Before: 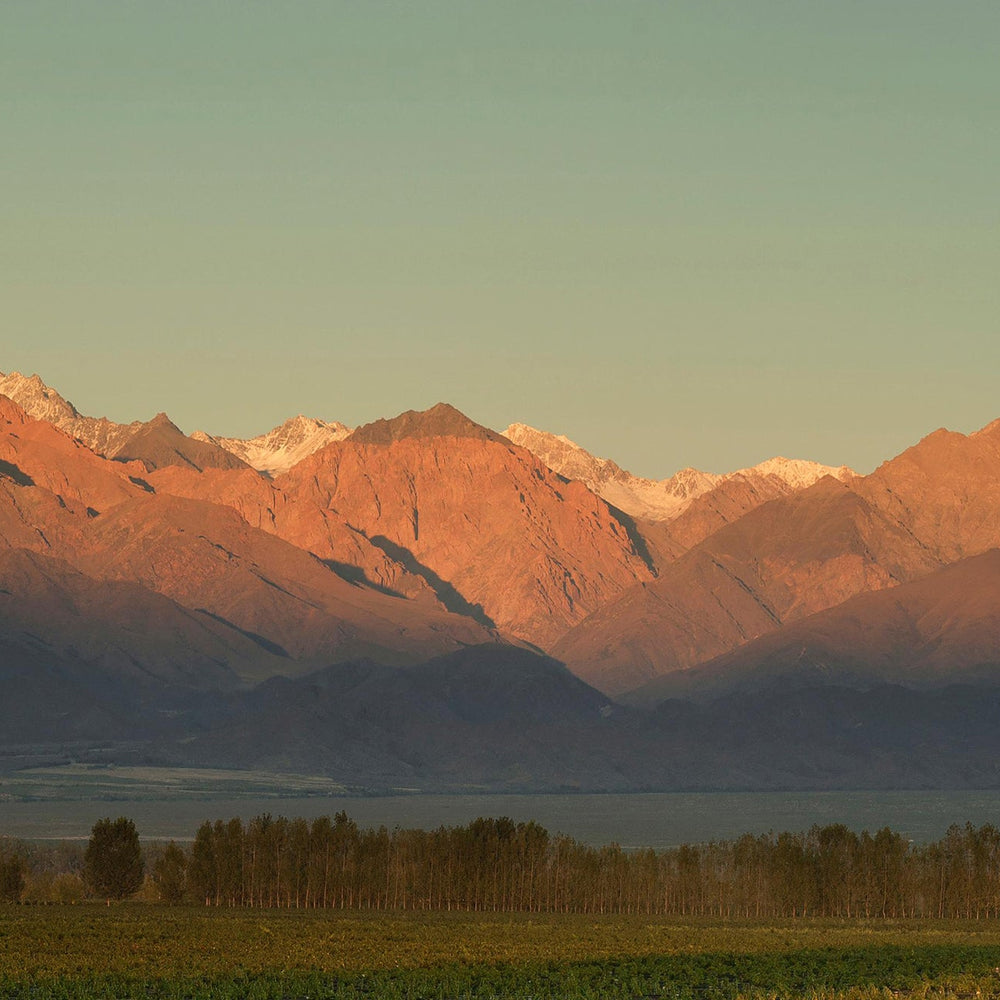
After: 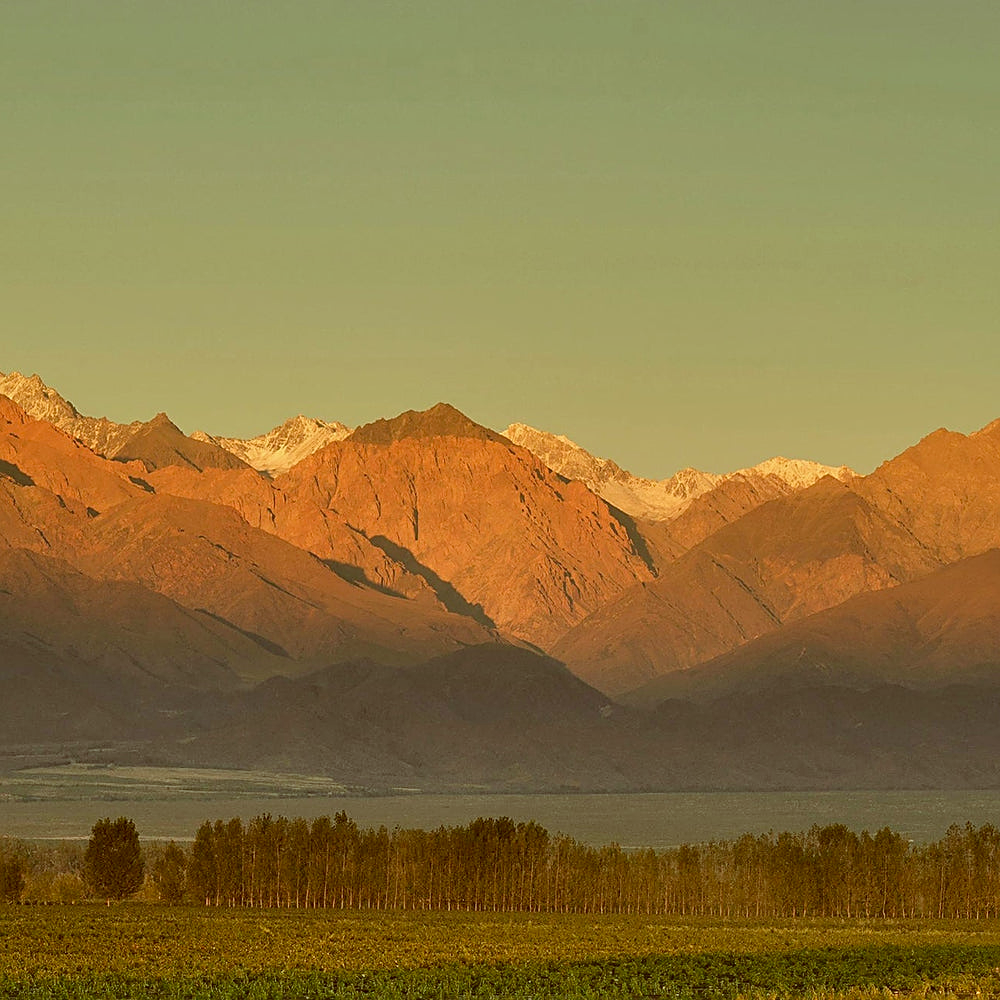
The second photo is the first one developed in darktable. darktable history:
sharpen: on, module defaults
color correction: highlights a* -6.15, highlights b* 9.21, shadows a* 10.35, shadows b* 23.52
shadows and highlights: shadows 58.9, soften with gaussian
tone equalizer: edges refinement/feathering 500, mask exposure compensation -1.57 EV, preserve details no
exposure: exposure -0.02 EV, compensate exposure bias true, compensate highlight preservation false
